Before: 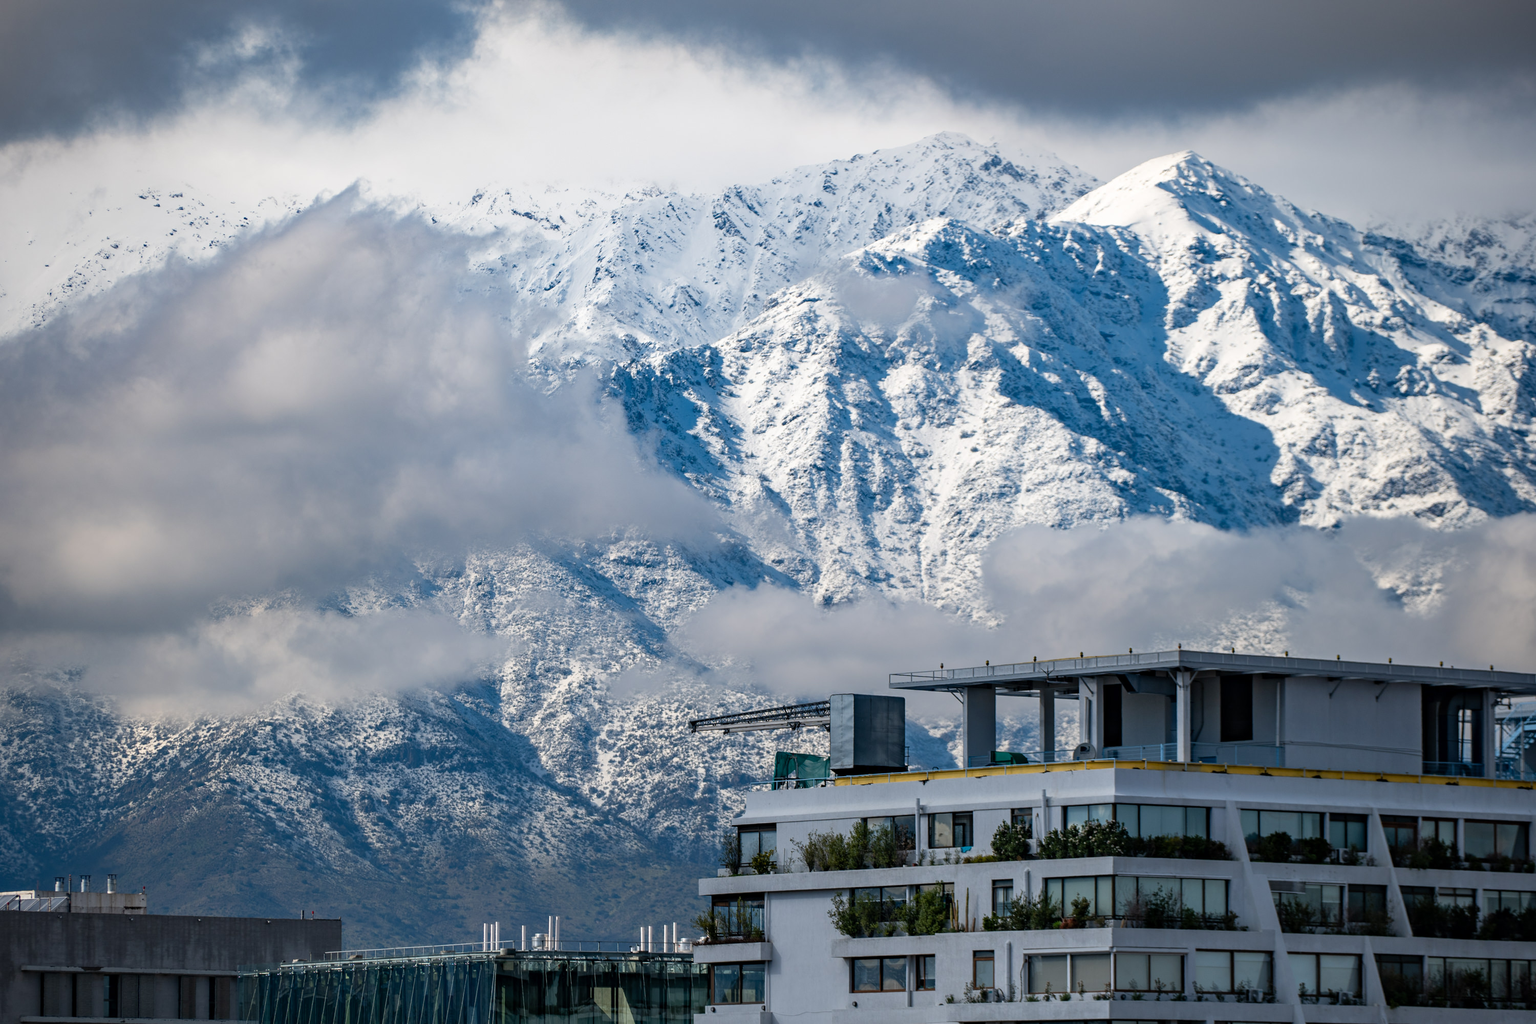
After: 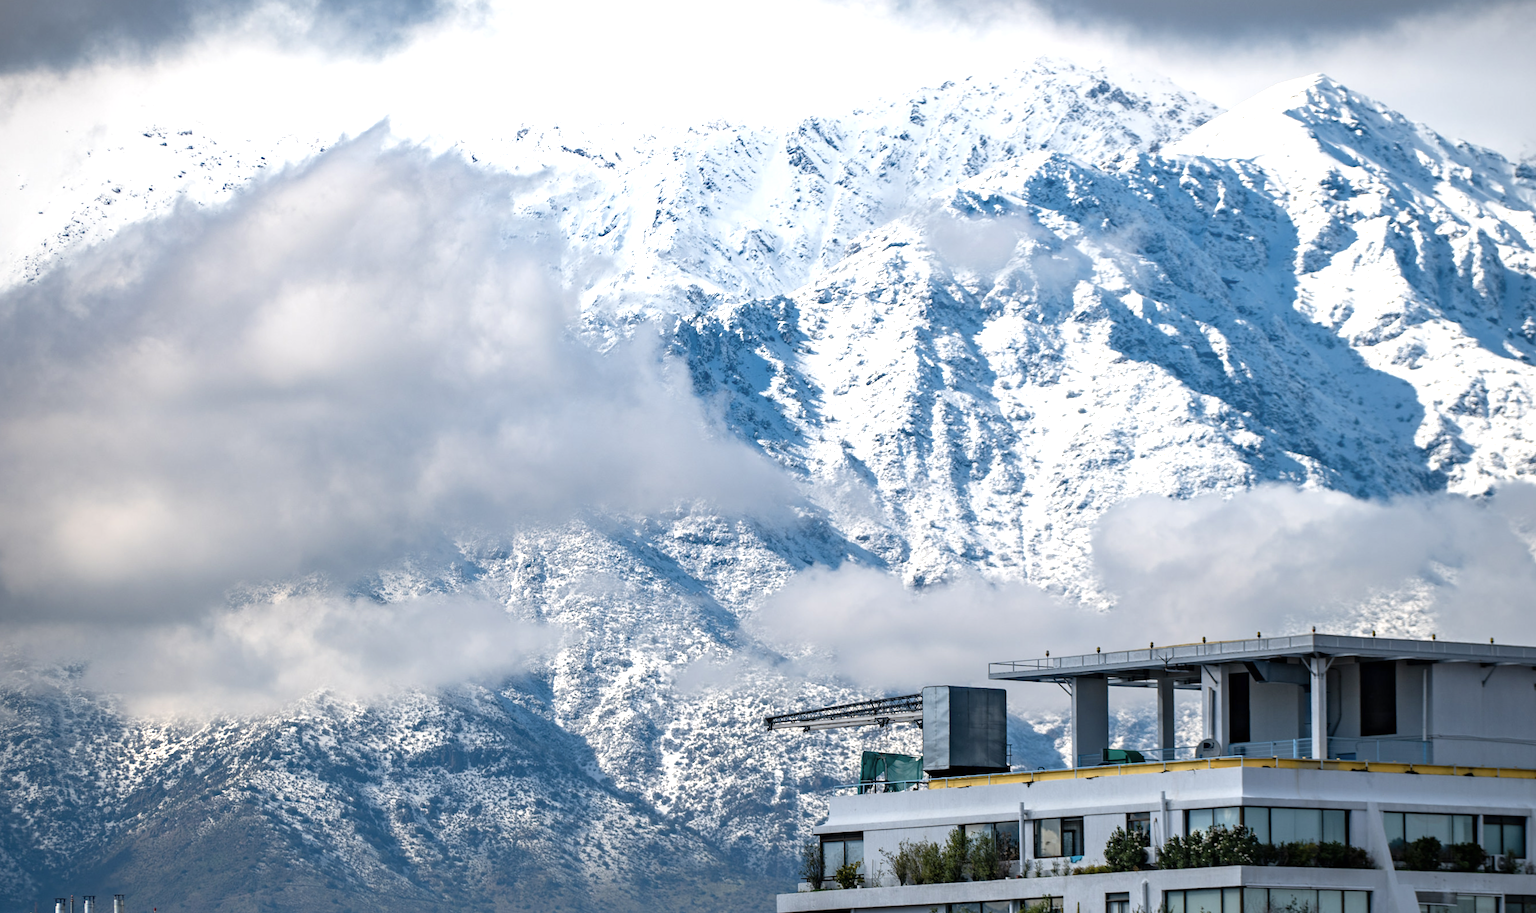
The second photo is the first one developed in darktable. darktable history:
color contrast: green-magenta contrast 0.84, blue-yellow contrast 0.86
crop: top 7.49%, right 9.717%, bottom 11.943%
rotate and perspective: rotation -0.45°, automatic cropping original format, crop left 0.008, crop right 0.992, crop top 0.012, crop bottom 0.988
exposure: black level correction 0, exposure 0.68 EV, compensate exposure bias true, compensate highlight preservation false
